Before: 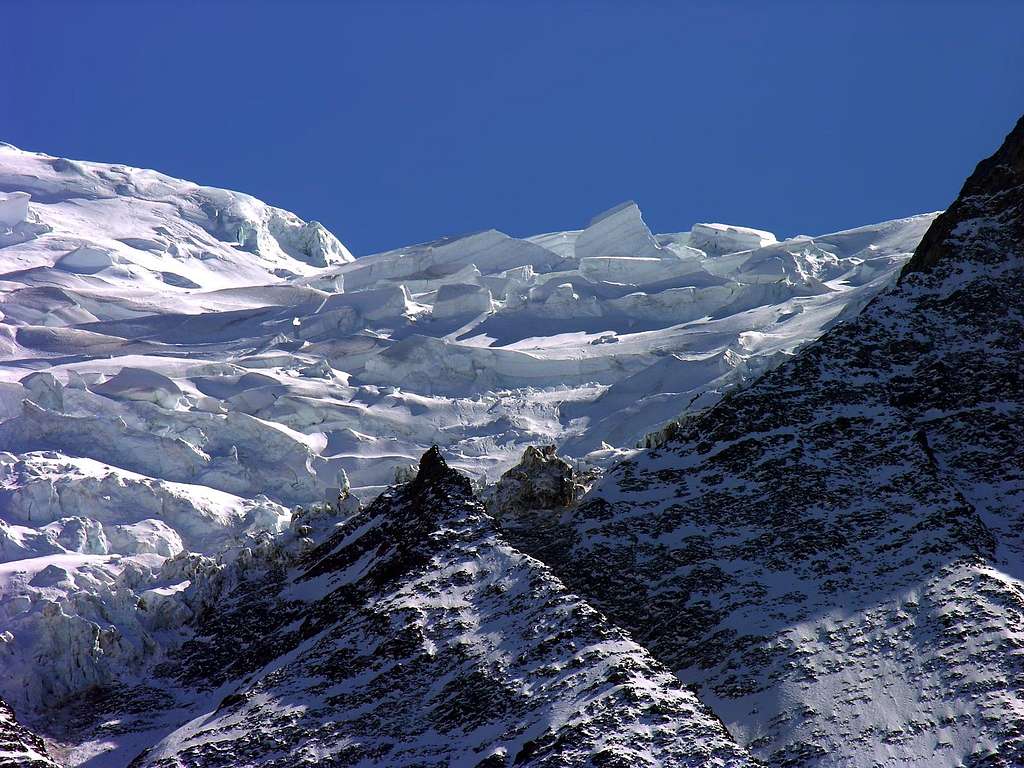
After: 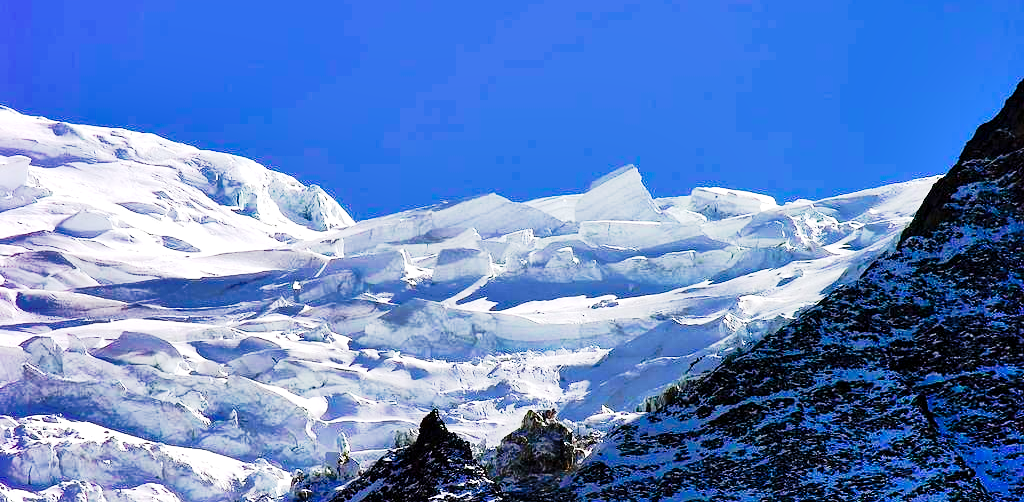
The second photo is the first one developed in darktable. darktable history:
exposure: black level correction 0.001, exposure 0.96 EV, compensate highlight preservation false
tone curve: curves: ch0 [(0, 0) (0.081, 0.044) (0.192, 0.125) (0.283, 0.238) (0.416, 0.449) (0.495, 0.524) (0.661, 0.756) (0.788, 0.87) (1, 0.951)]; ch1 [(0, 0) (0.161, 0.092) (0.35, 0.33) (0.392, 0.392) (0.427, 0.426) (0.479, 0.472) (0.505, 0.497) (0.521, 0.524) (0.567, 0.56) (0.583, 0.592) (0.625, 0.627) (0.678, 0.733) (1, 1)]; ch2 [(0, 0) (0.346, 0.362) (0.404, 0.427) (0.502, 0.499) (0.531, 0.523) (0.544, 0.561) (0.58, 0.59) (0.629, 0.642) (0.717, 0.678) (1, 1)], preserve colors none
crop and rotate: top 4.801%, bottom 29.787%
color balance rgb: highlights gain › chroma 0.173%, highlights gain › hue 330.38°, linear chroma grading › global chroma 24.418%, perceptual saturation grading › global saturation 34.851%, perceptual saturation grading › highlights -29.964%, perceptual saturation grading › shadows 35.28%, global vibrance 20%
shadows and highlights: highlights color adjustment 42.09%, soften with gaussian
contrast brightness saturation: contrast 0.104, saturation -0.281
